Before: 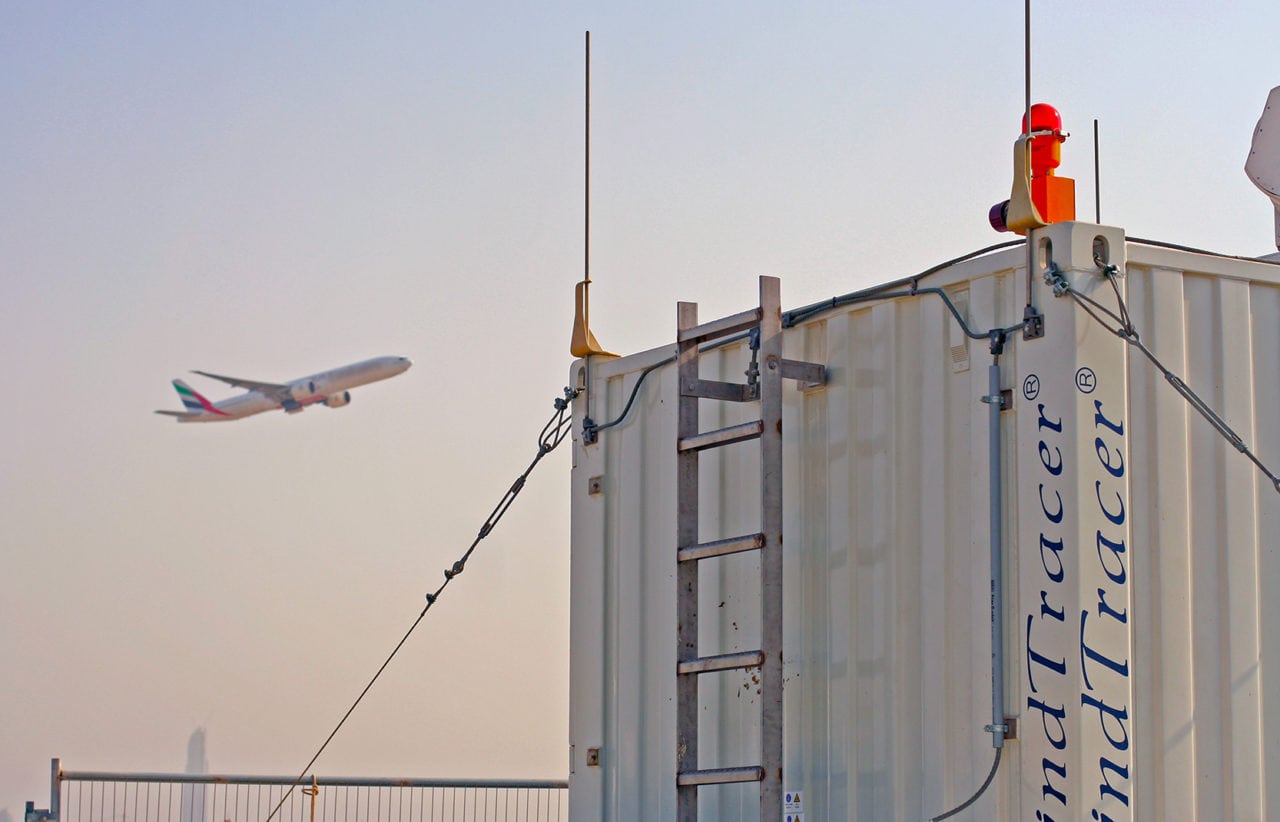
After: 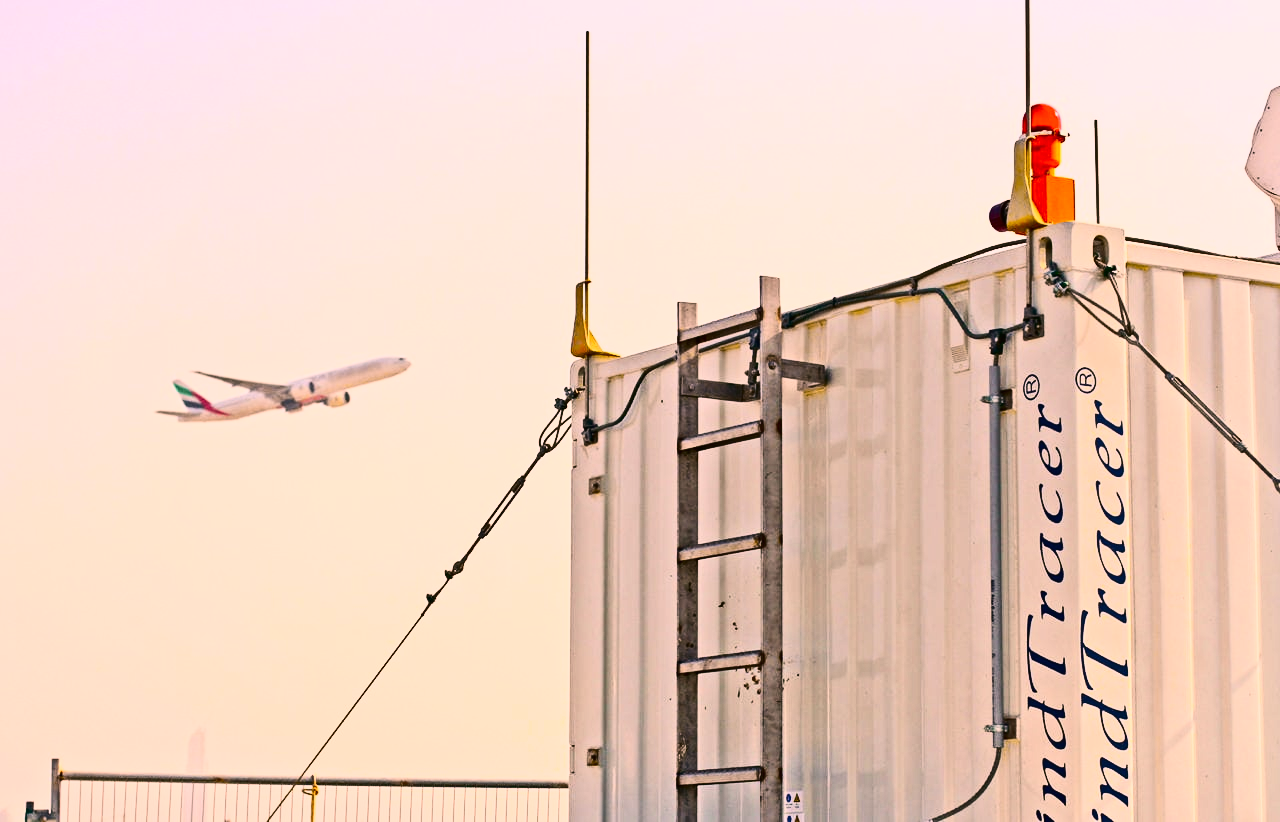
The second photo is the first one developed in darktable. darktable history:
contrast brightness saturation: contrast 0.39, brightness 0.1
color balance: mode lift, gamma, gain (sRGB), lift [1.04, 1, 1, 0.97], gamma [1.01, 1, 1, 0.97], gain [0.96, 1, 1, 0.97]
color correction: highlights a* 14.52, highlights b* 4.84
tone curve: curves: ch0 [(0, 0) (0.104, 0.068) (0.236, 0.227) (0.46, 0.576) (0.657, 0.796) (0.861, 0.932) (1, 0.981)]; ch1 [(0, 0) (0.353, 0.344) (0.434, 0.382) (0.479, 0.476) (0.502, 0.504) (0.544, 0.534) (0.57, 0.57) (0.586, 0.603) (0.618, 0.631) (0.657, 0.679) (1, 1)]; ch2 [(0, 0) (0.34, 0.314) (0.434, 0.43) (0.5, 0.511) (0.528, 0.545) (0.557, 0.573) (0.573, 0.618) (0.628, 0.751) (1, 1)], color space Lab, independent channels, preserve colors none
